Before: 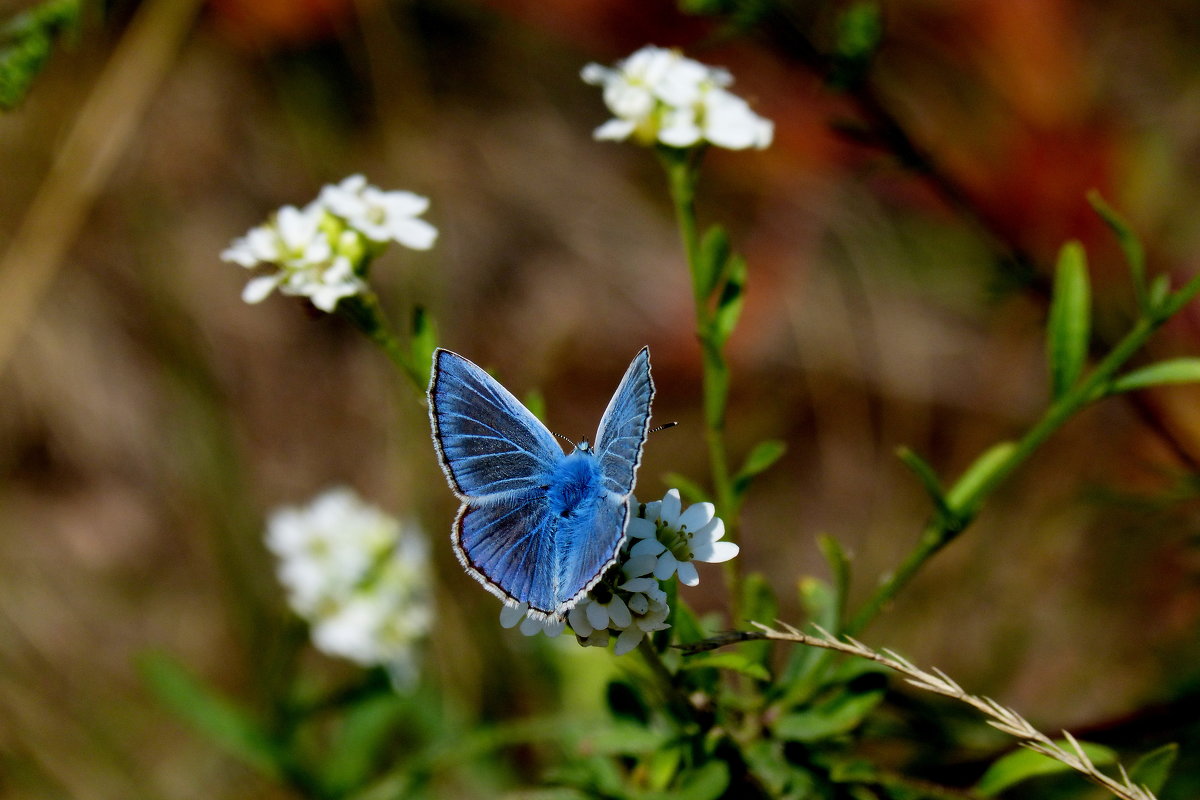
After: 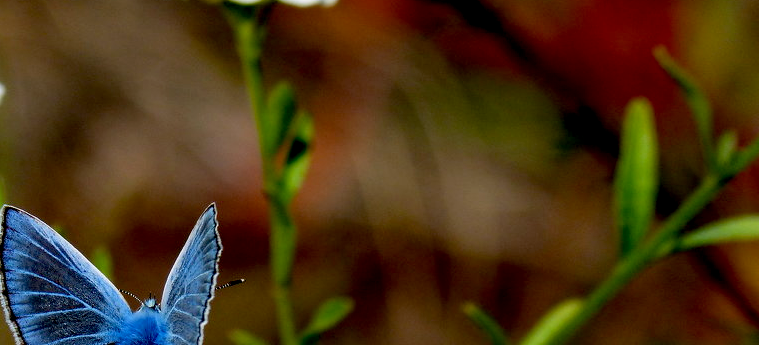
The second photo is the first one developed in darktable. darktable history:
crop: left 36.121%, top 17.978%, right 0.615%, bottom 38.827%
exposure: black level correction 0.009, exposure 0.016 EV, compensate highlight preservation false
